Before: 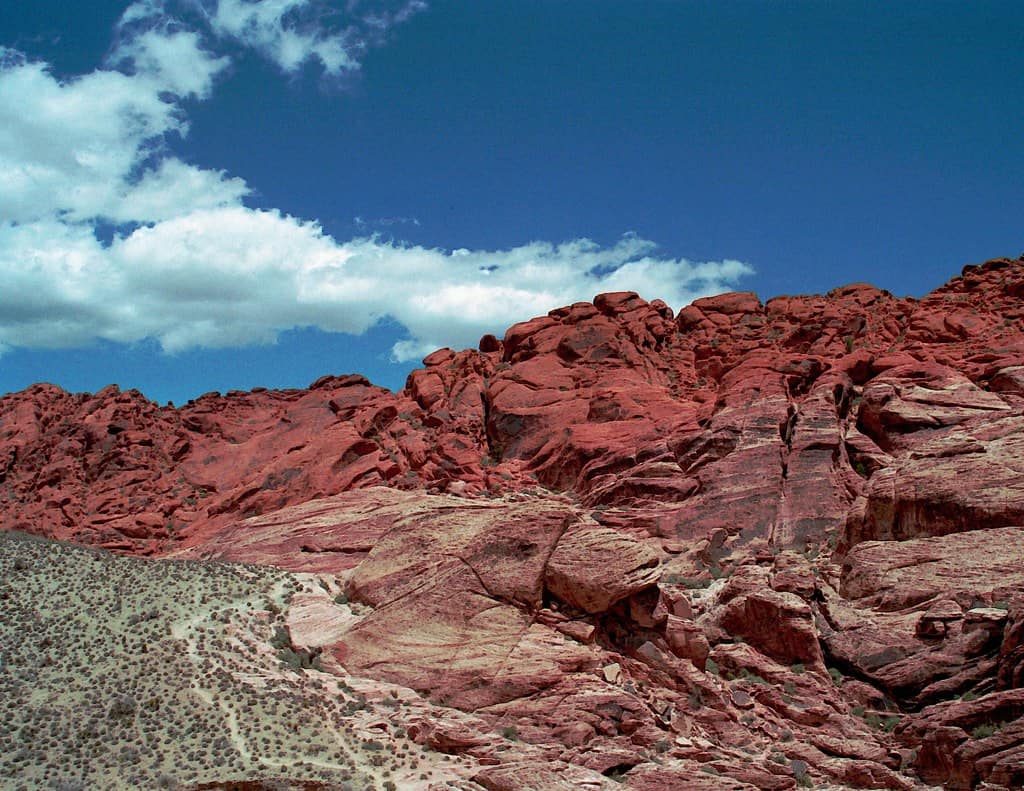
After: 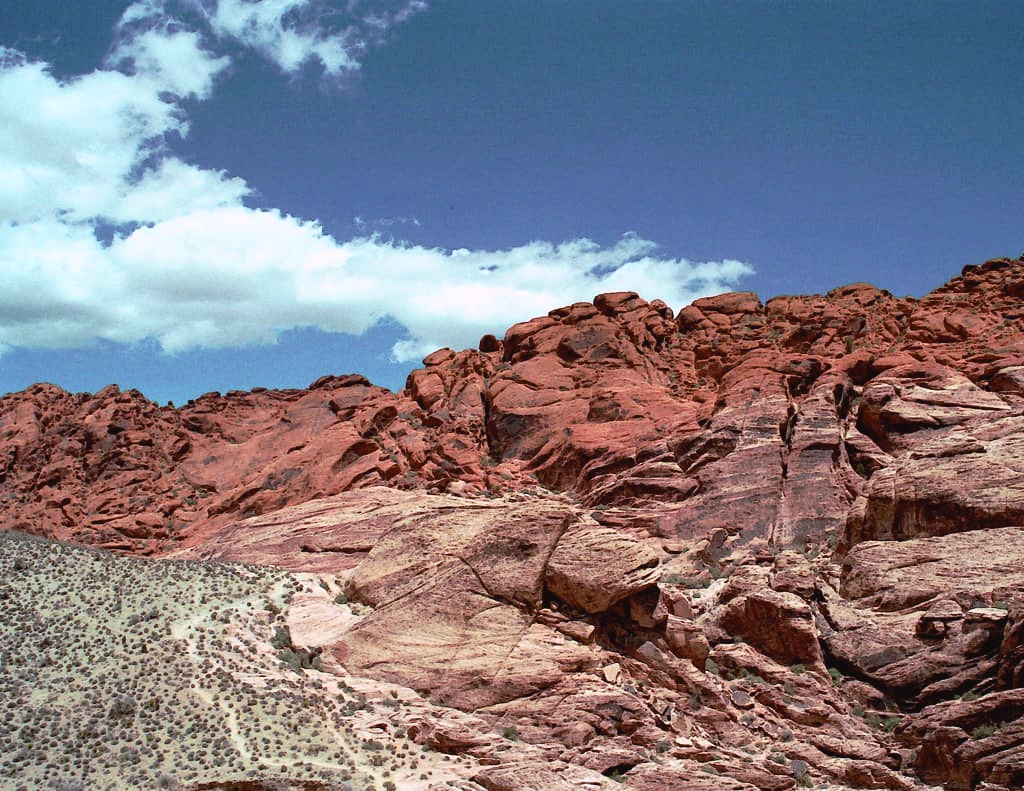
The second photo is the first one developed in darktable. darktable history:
tone curve: curves: ch0 [(0.003, 0.029) (0.202, 0.232) (0.46, 0.56) (0.611, 0.739) (0.843, 0.941) (1, 0.99)]; ch1 [(0, 0) (0.35, 0.356) (0.45, 0.453) (0.508, 0.515) (0.617, 0.601) (1, 1)]; ch2 [(0, 0) (0.456, 0.469) (0.5, 0.5) (0.556, 0.566) (0.635, 0.642) (1, 1)], color space Lab, independent channels, preserve colors none
white balance: red 1.009, blue 1.027
color correction: saturation 0.98
